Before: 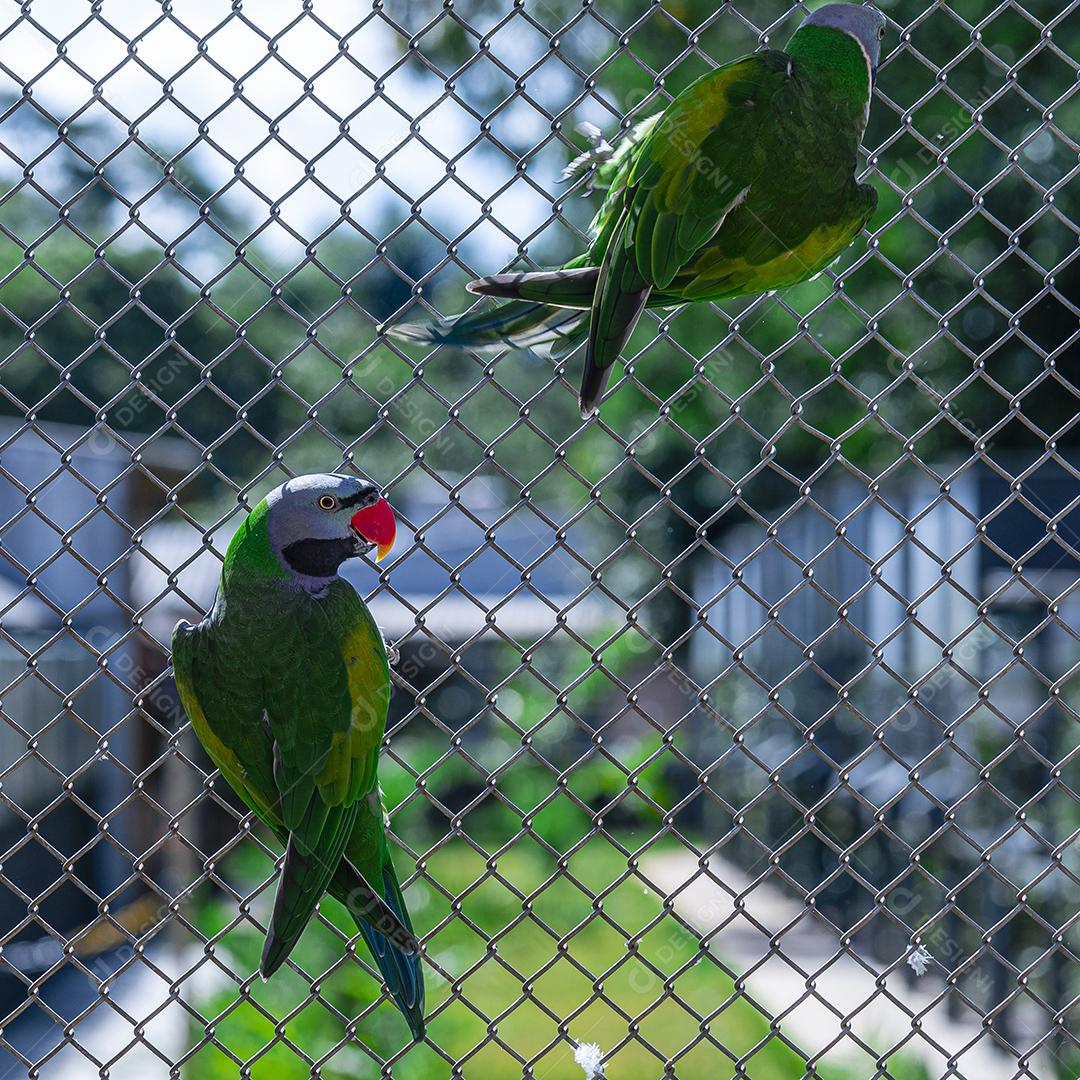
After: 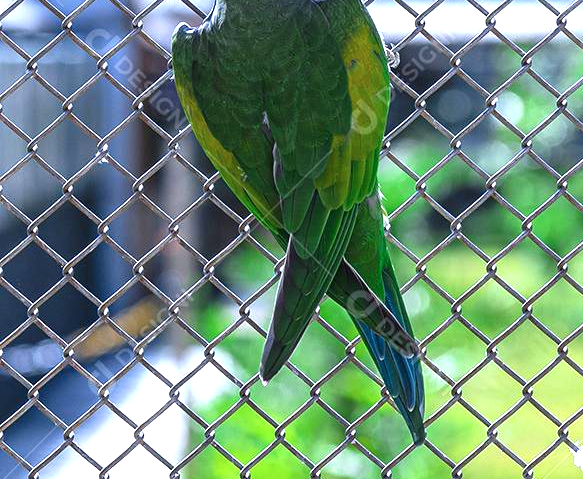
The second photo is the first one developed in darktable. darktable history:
crop and rotate: top 55.336%, right 45.968%, bottom 0.226%
exposure: exposure 1.09 EV, compensate highlight preservation false
color calibration: illuminant as shot in camera, x 0.358, y 0.373, temperature 4628.91 K
